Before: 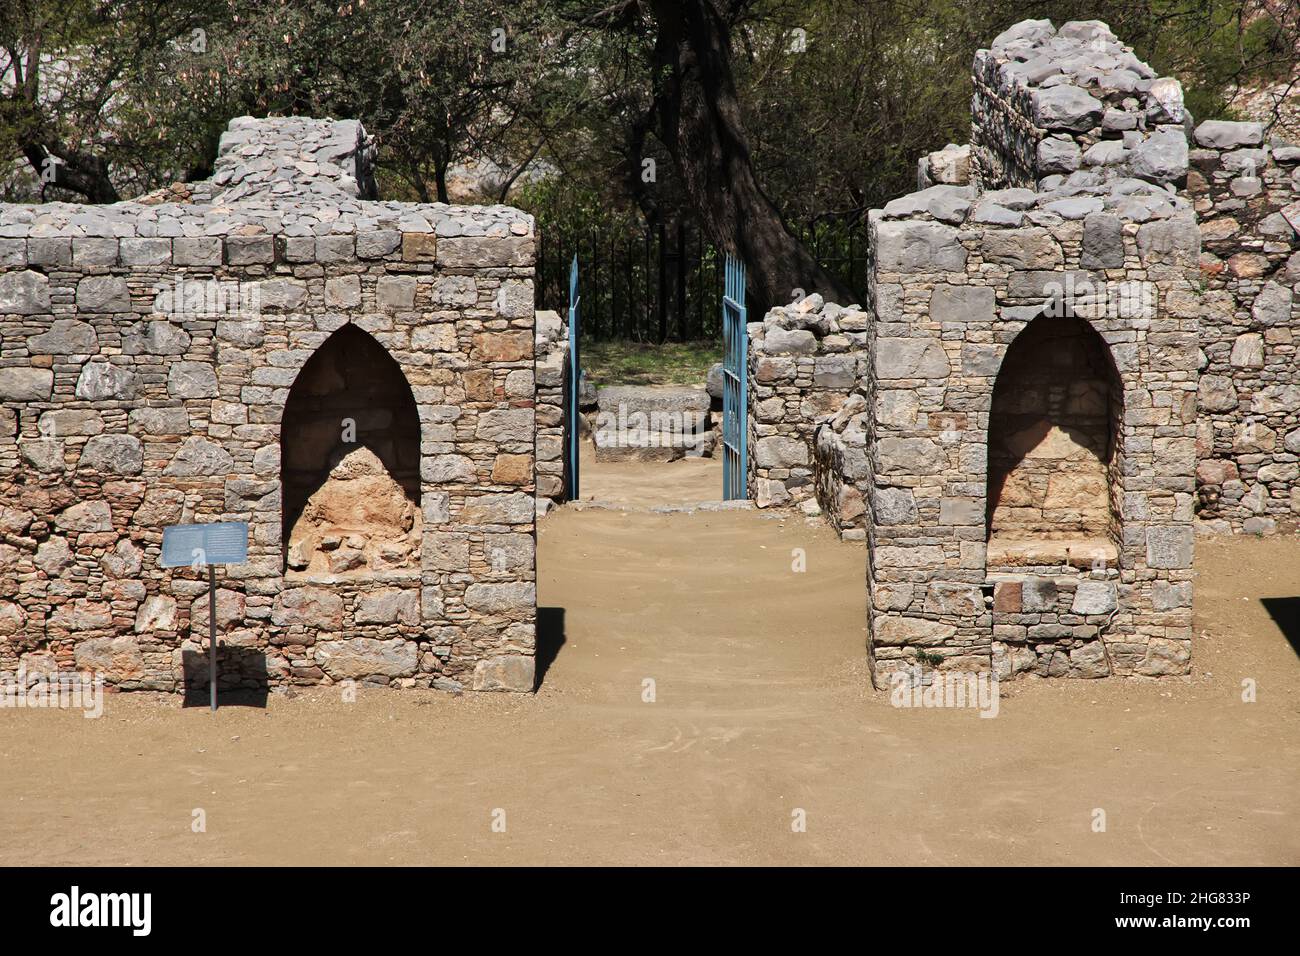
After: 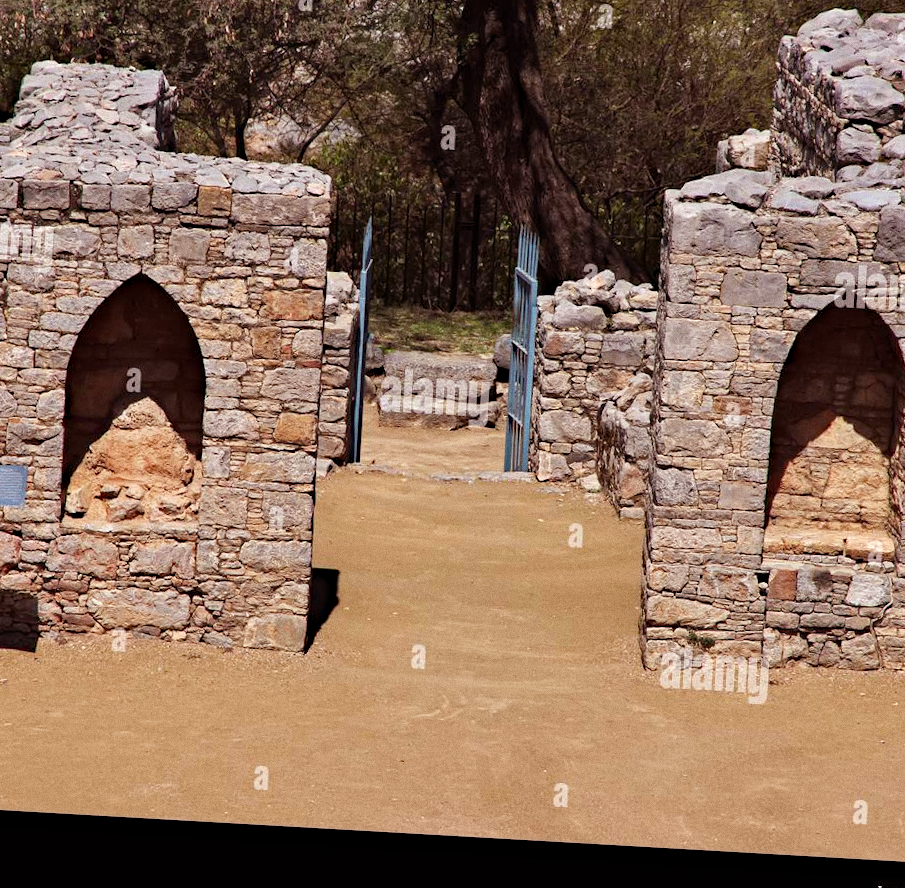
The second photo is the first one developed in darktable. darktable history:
haze removal: strength 0.4, distance 0.22, compatibility mode true, adaptive false
grain: coarseness 0.09 ISO
rgb levels: mode RGB, independent channels, levels [[0, 0.474, 1], [0, 0.5, 1], [0, 0.5, 1]]
crop and rotate: angle -3.27°, left 14.277%, top 0.028%, right 10.766%, bottom 0.028%
